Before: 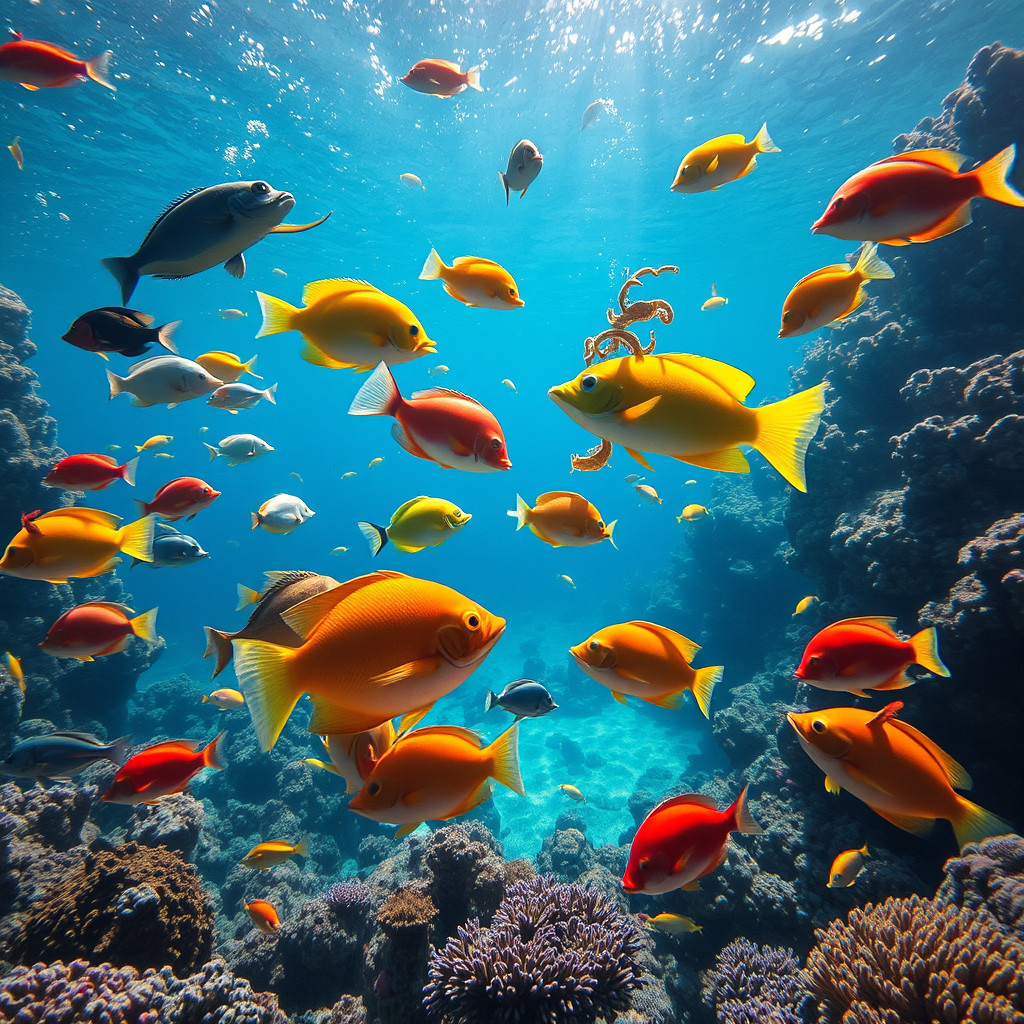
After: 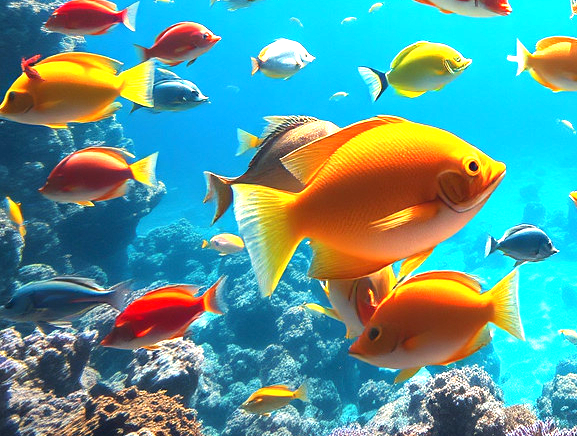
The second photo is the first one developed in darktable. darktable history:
crop: top 44.483%, right 43.593%, bottom 12.892%
exposure: black level correction 0, exposure 1.35 EV, compensate exposure bias true, compensate highlight preservation false
